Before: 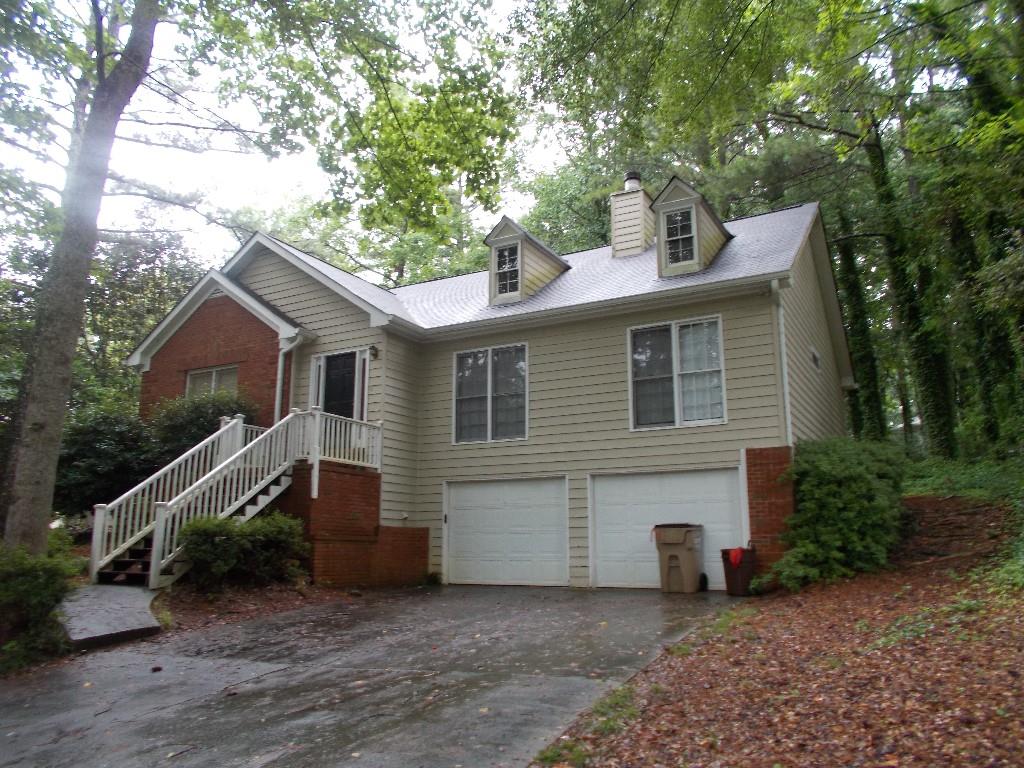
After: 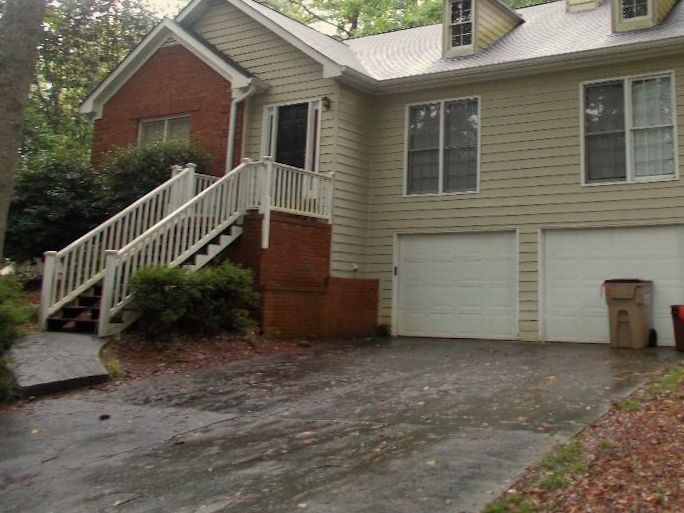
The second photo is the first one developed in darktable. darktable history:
white balance: red 1.029, blue 0.92
crop and rotate: angle -0.82°, left 3.85%, top 31.828%, right 27.992%
tone equalizer: on, module defaults
shadows and highlights: shadows 25, white point adjustment -3, highlights -30
